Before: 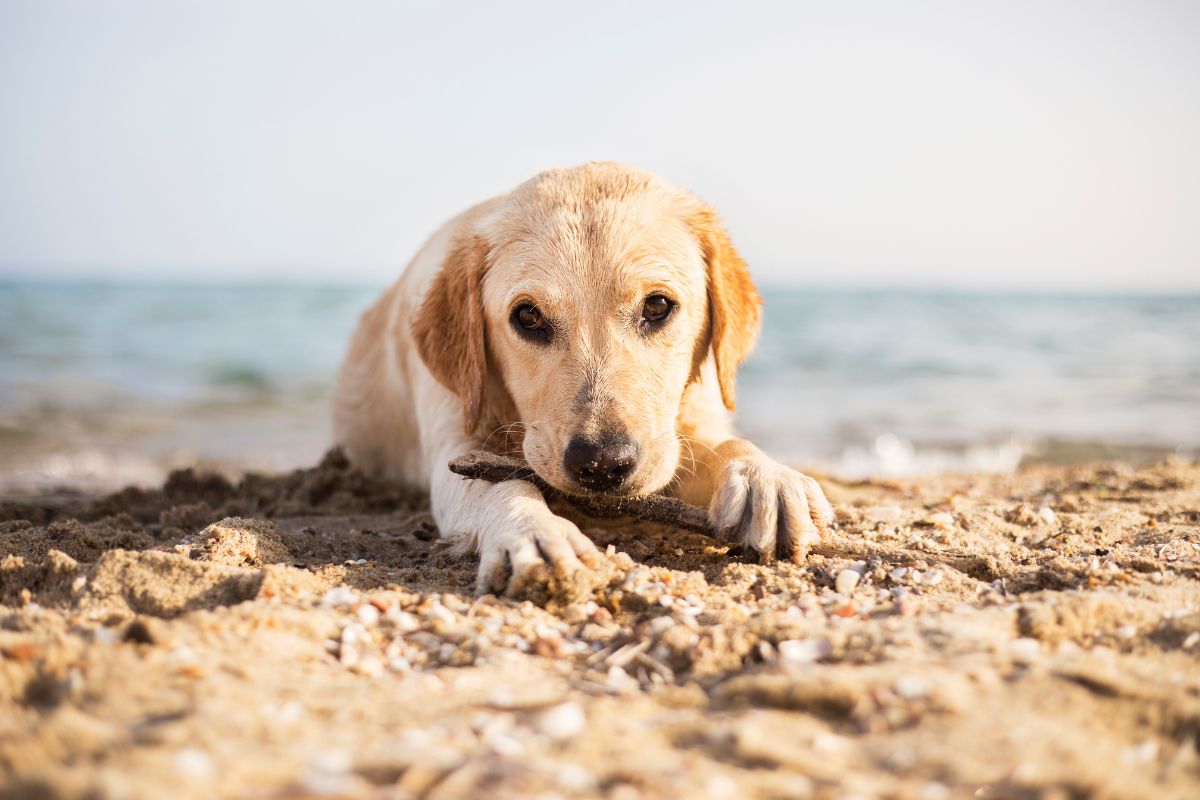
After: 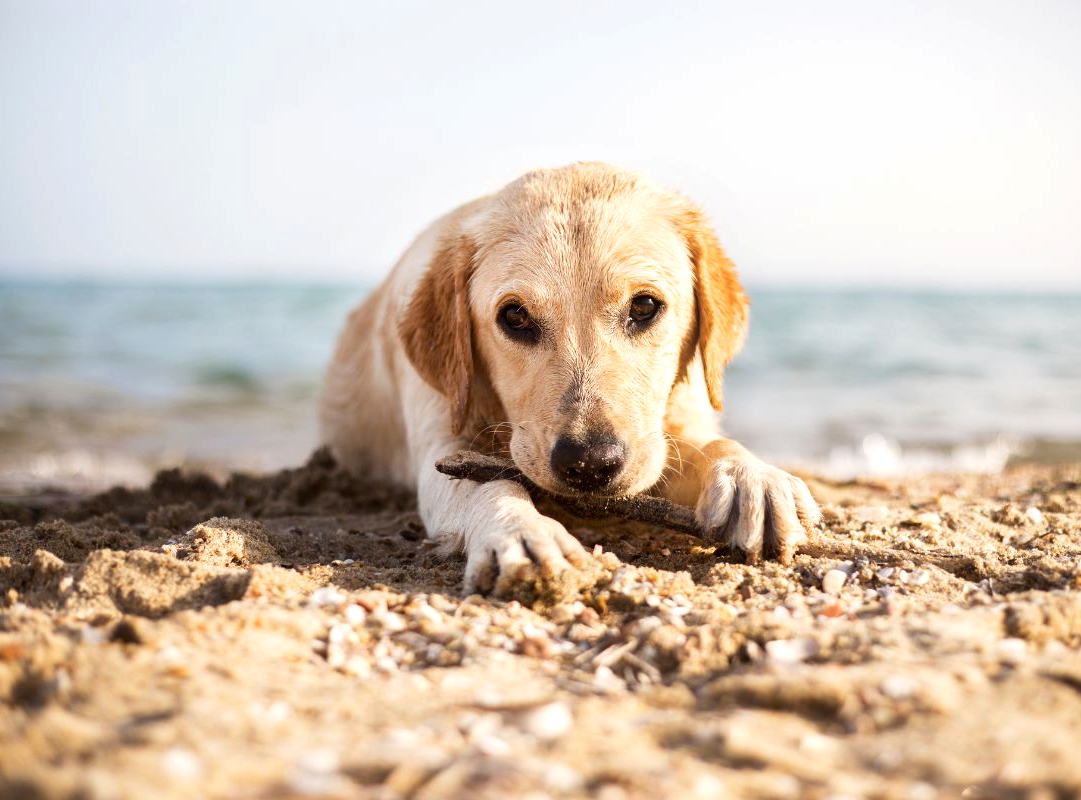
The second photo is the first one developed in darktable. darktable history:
exposure: exposure 0.2 EV, compensate highlight preservation false
crop and rotate: left 1.088%, right 8.807%
contrast brightness saturation: brightness -0.09
